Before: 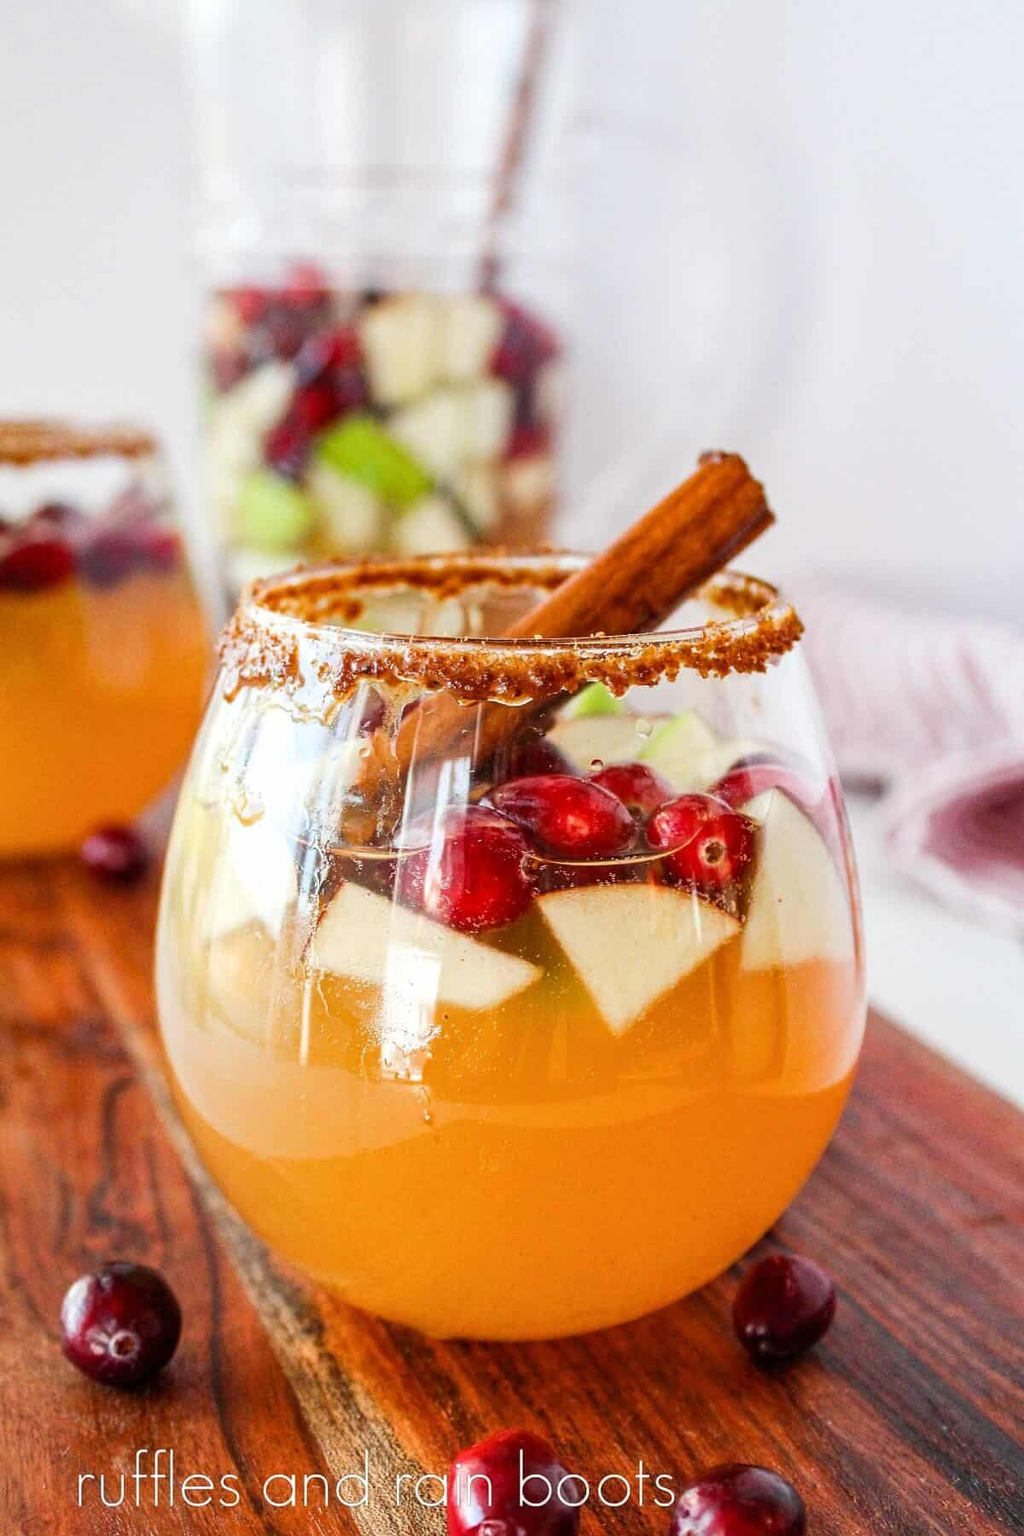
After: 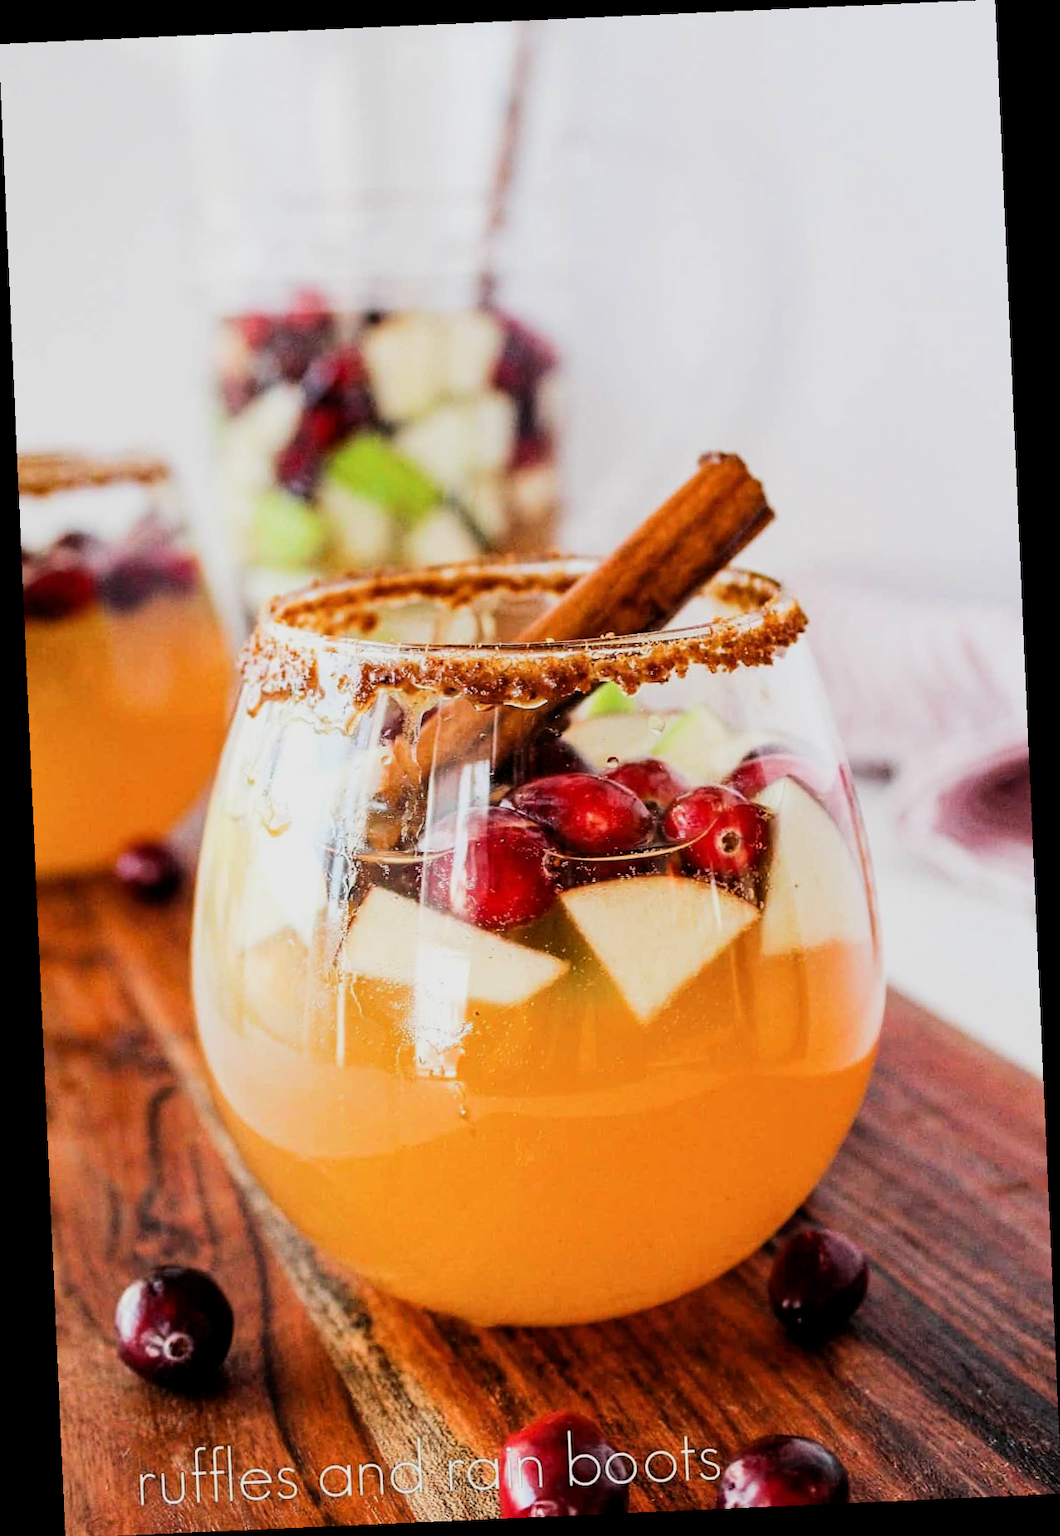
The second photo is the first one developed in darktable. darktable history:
crop and rotate: left 0.126%
rotate and perspective: rotation -2.56°, automatic cropping off
filmic rgb: black relative exposure -5 EV, hardness 2.88, contrast 1.4, highlights saturation mix -30%
